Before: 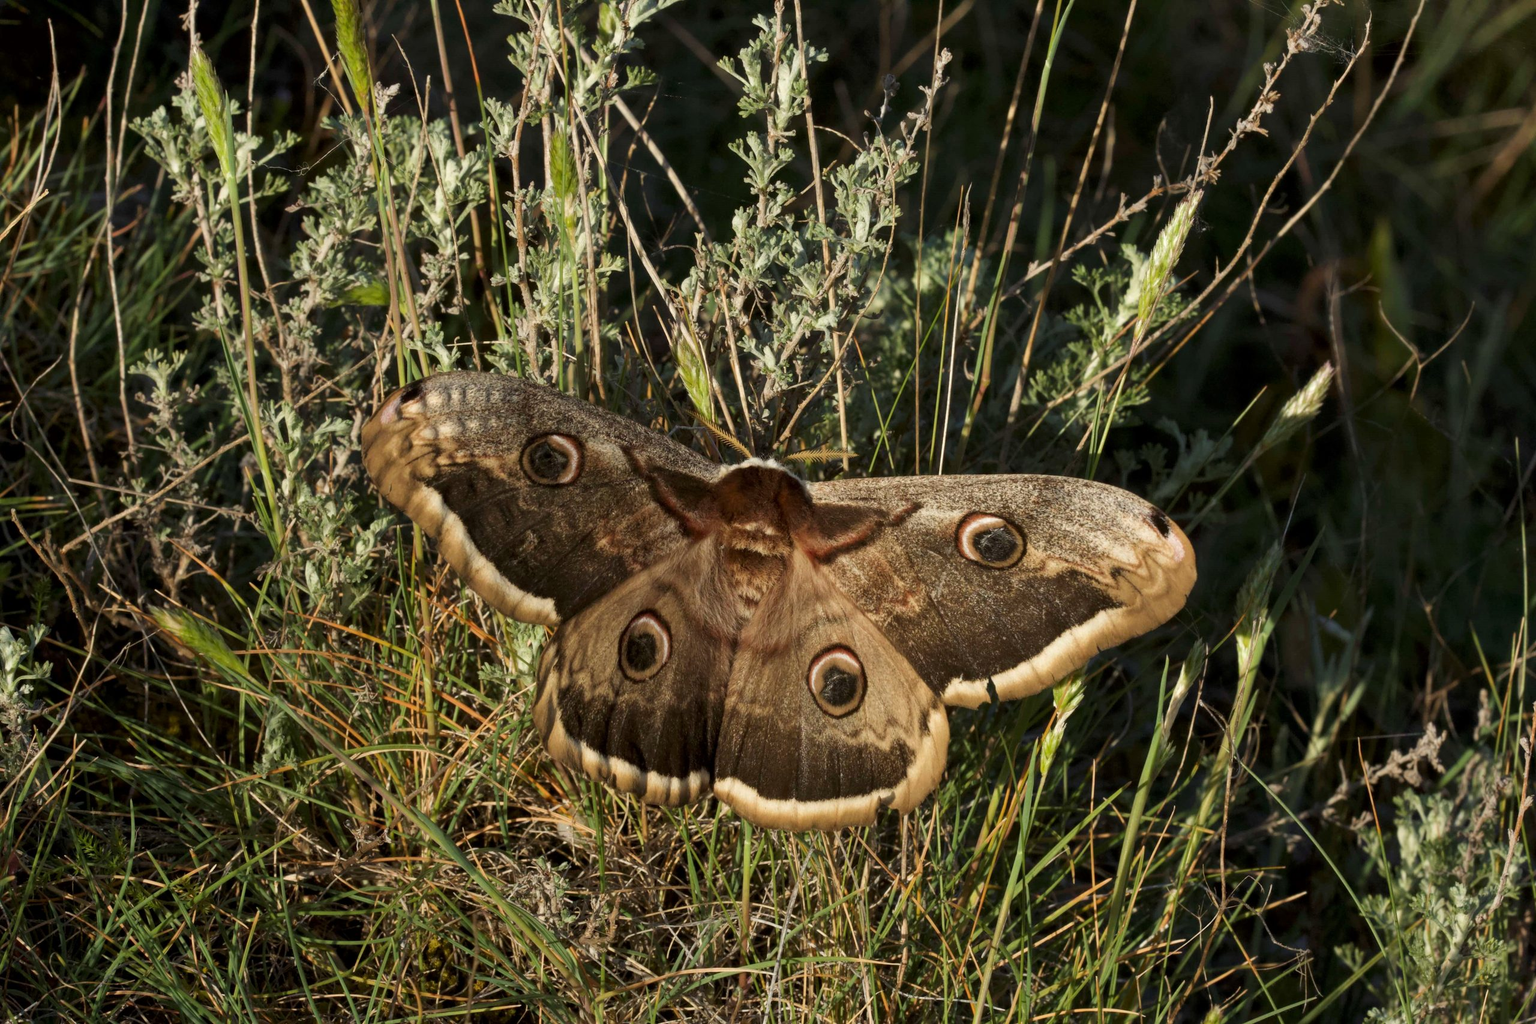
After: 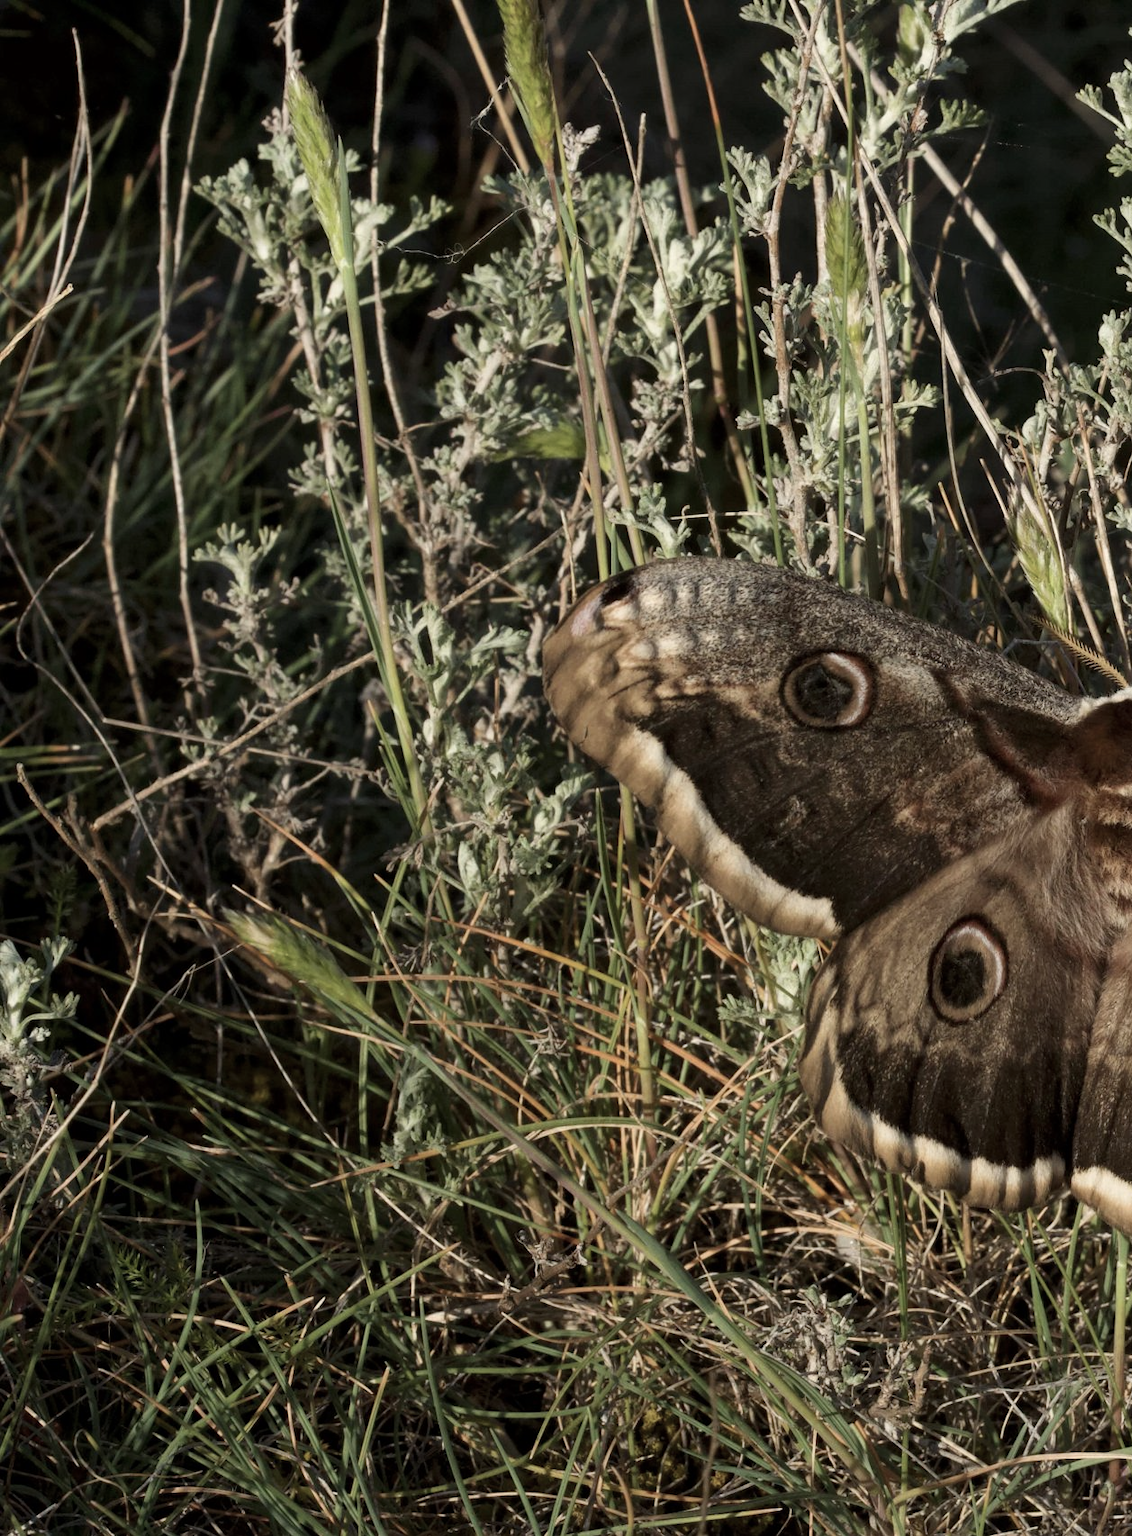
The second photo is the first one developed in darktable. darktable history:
contrast brightness saturation: contrast 0.1, saturation -0.36
crop and rotate: left 0%, top 0%, right 50.845%
